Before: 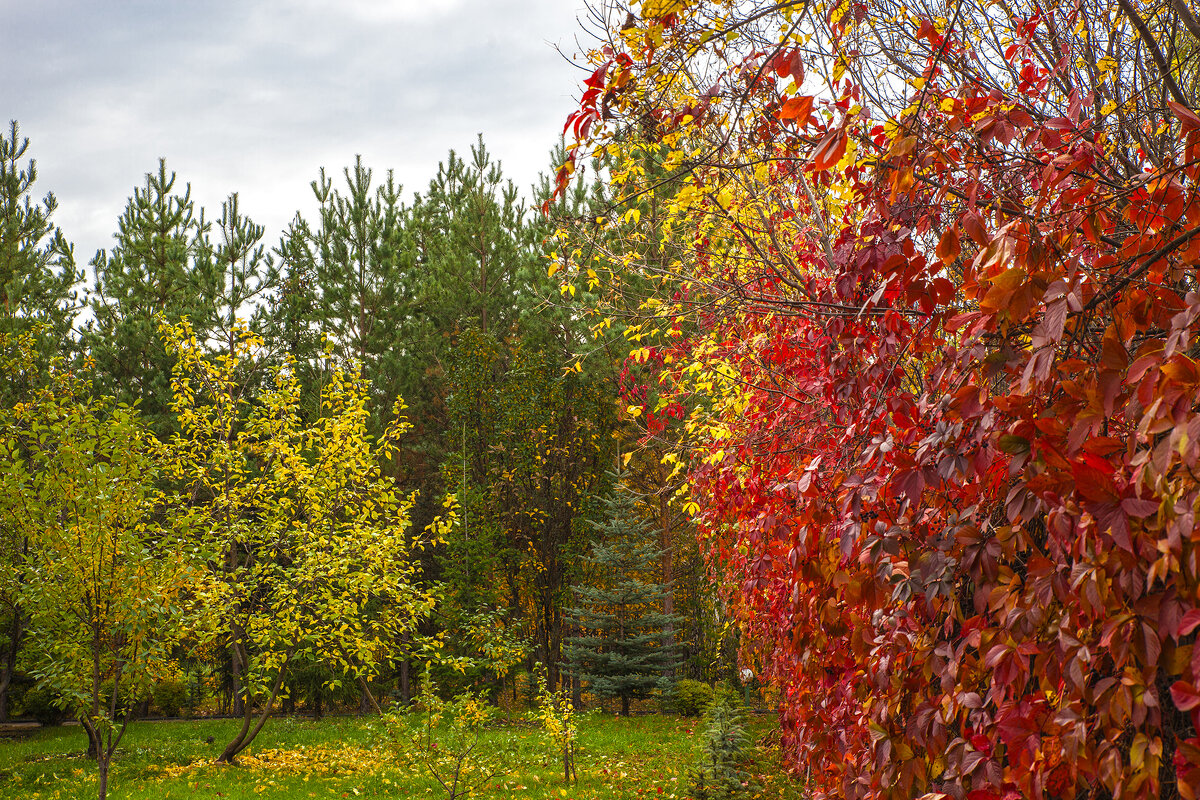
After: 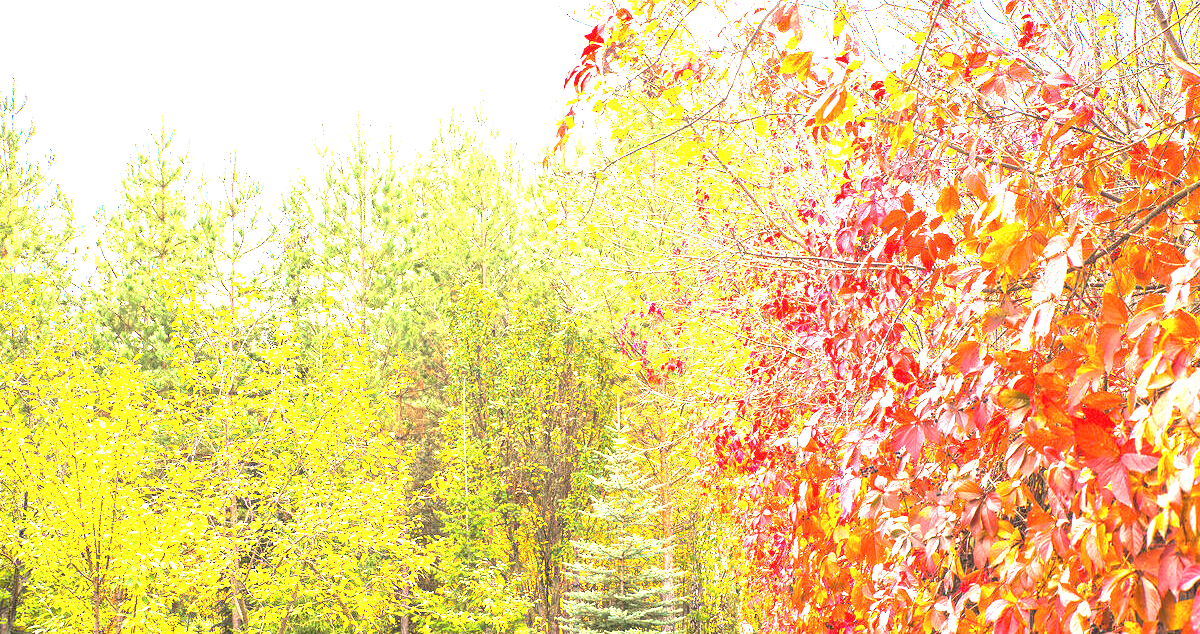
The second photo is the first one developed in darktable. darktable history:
exposure: black level correction 0, exposure 1.744 EV, compensate exposure bias true, compensate highlight preservation false
crop and rotate: top 5.649%, bottom 15%
